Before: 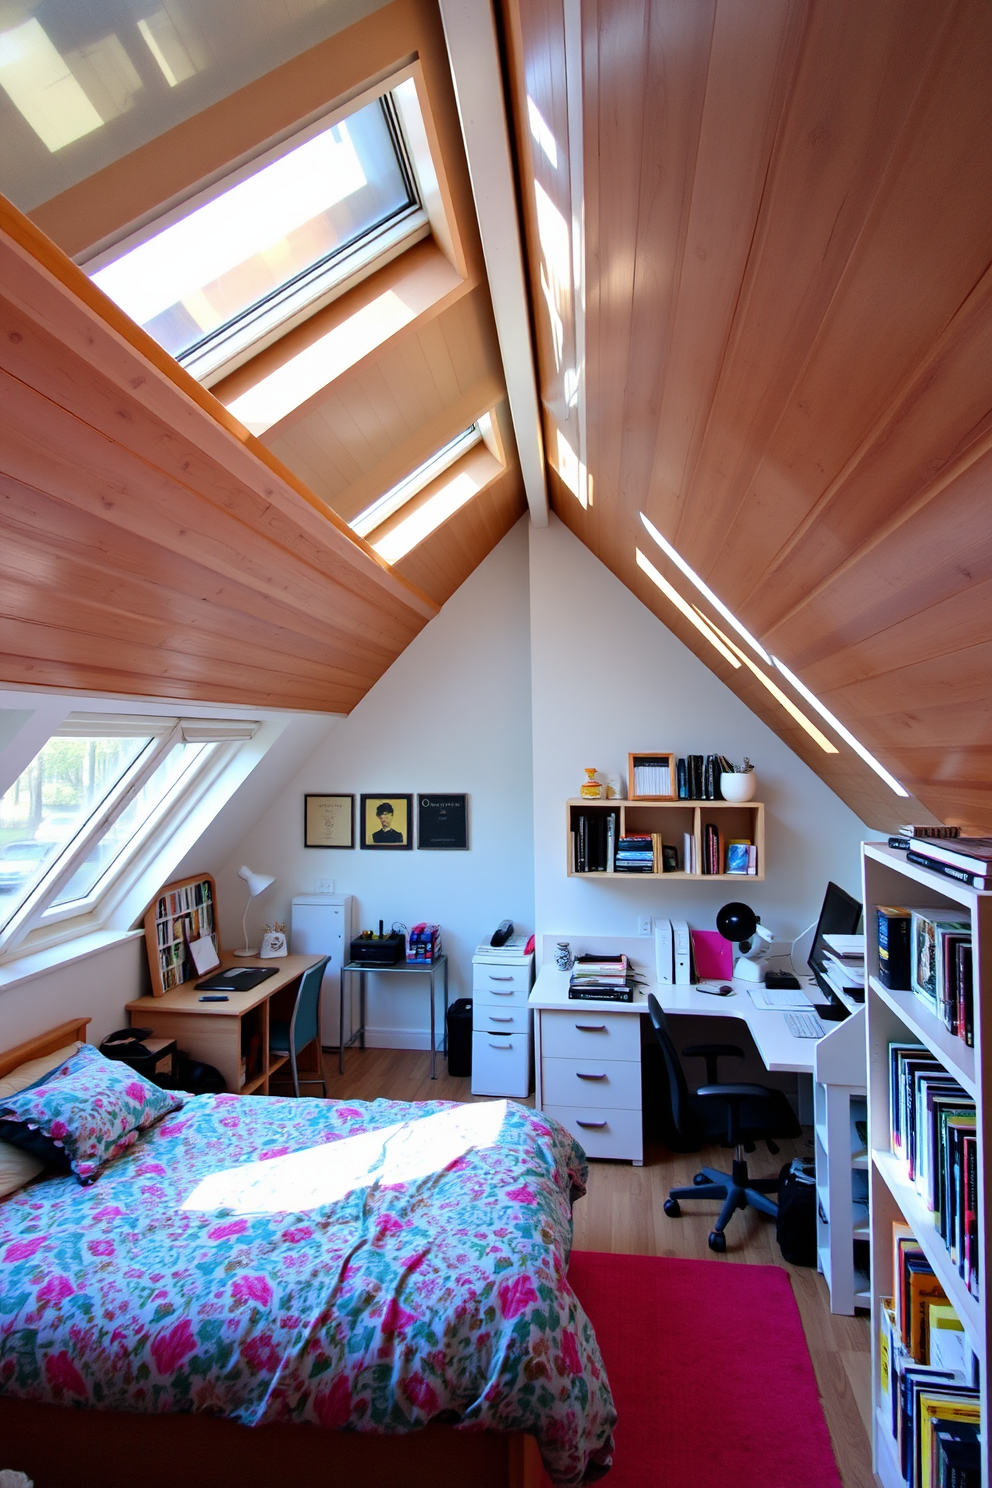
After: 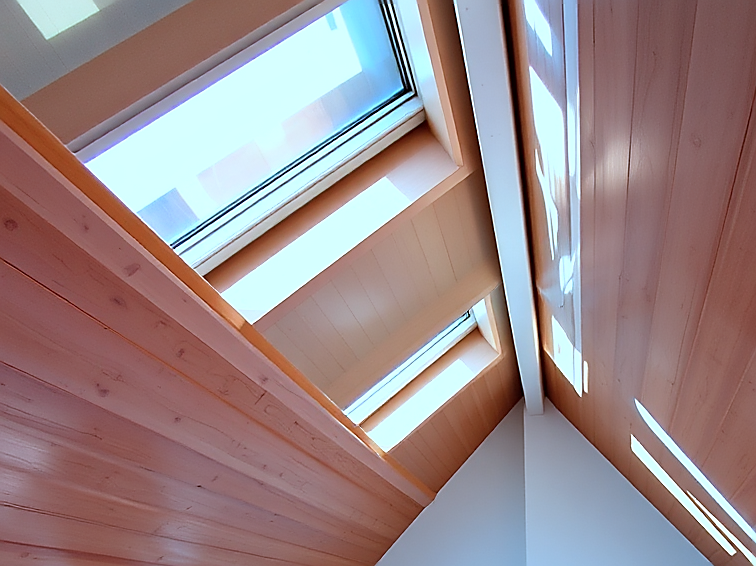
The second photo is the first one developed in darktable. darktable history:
sharpen: radius 1.4, amount 1.25, threshold 0.7
crop: left 0.579%, top 7.627%, right 23.167%, bottom 54.275%
color correction: highlights a* -9.35, highlights b* -23.15
